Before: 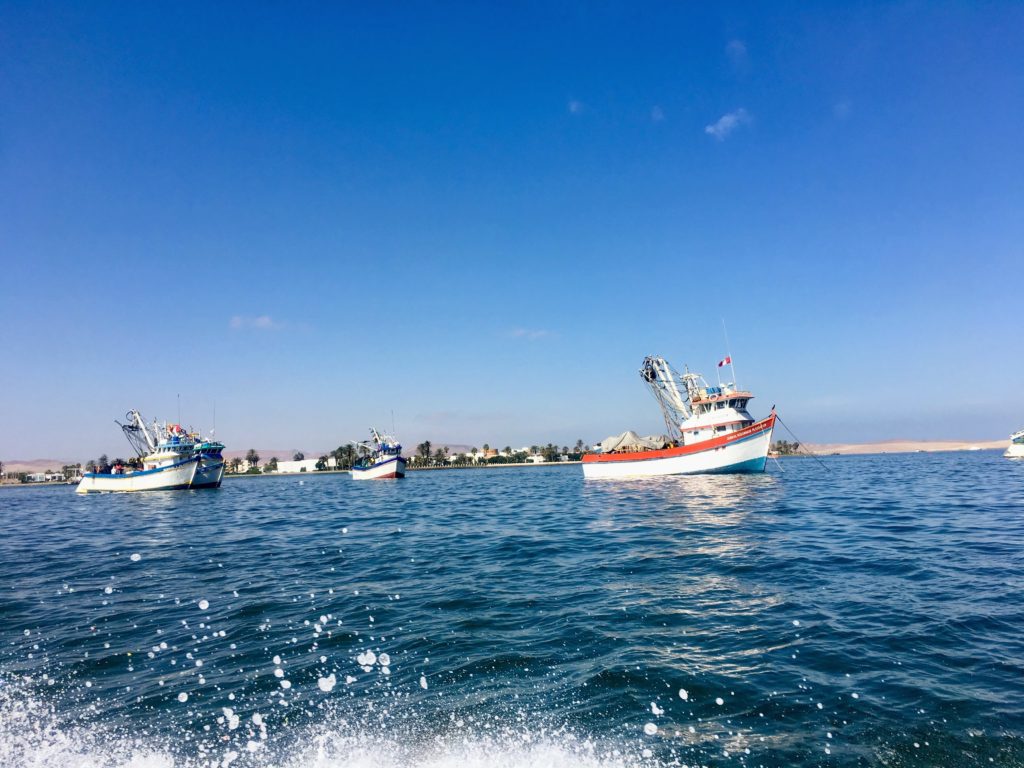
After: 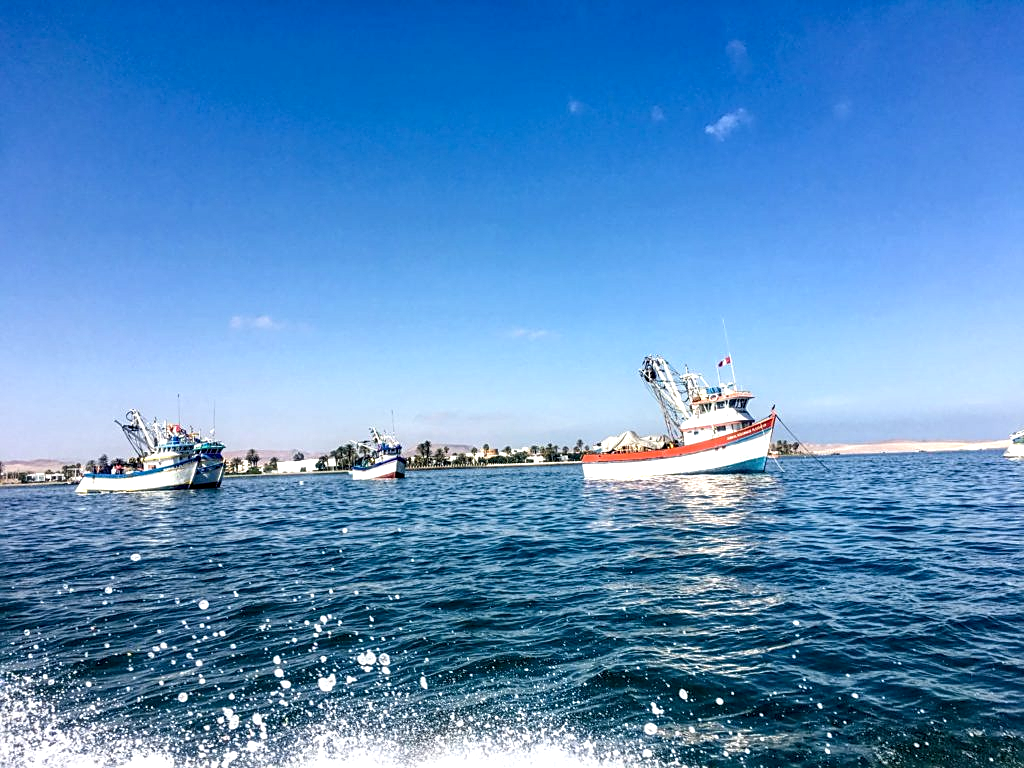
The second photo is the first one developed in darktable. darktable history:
local contrast: detail 150%
exposure: exposure 0.299 EV, compensate highlight preservation false
sharpen: on, module defaults
